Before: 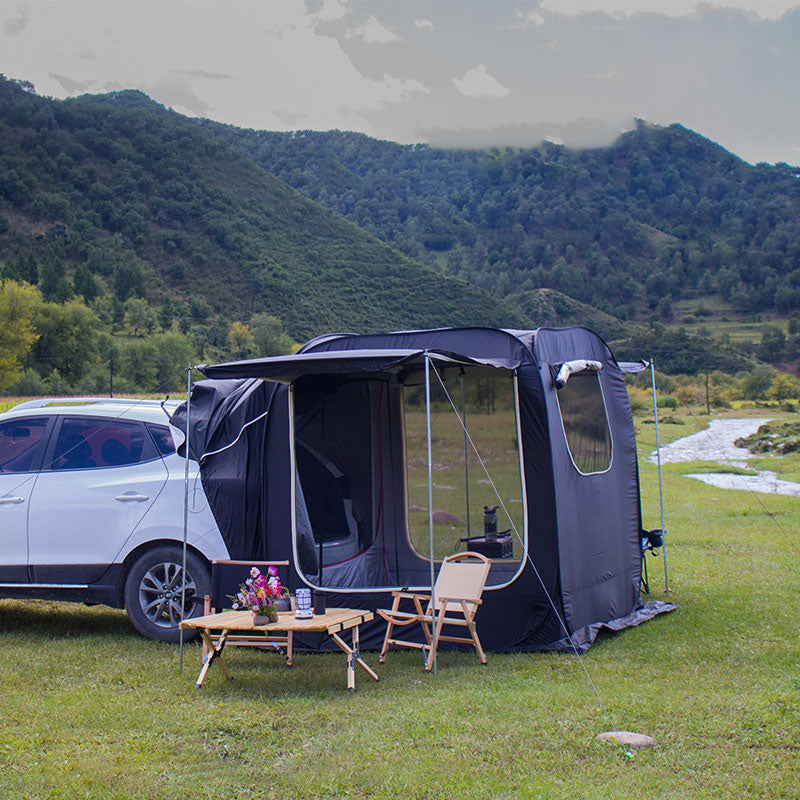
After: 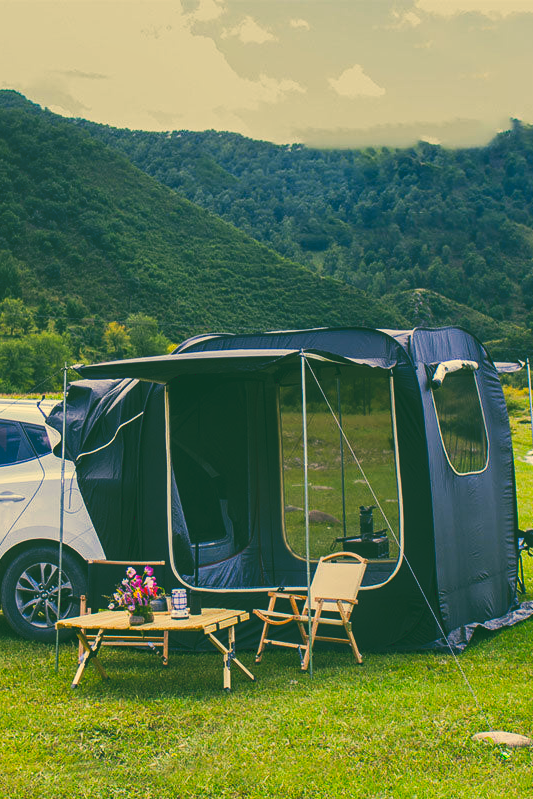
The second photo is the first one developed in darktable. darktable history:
local contrast: detail 109%
color correction: highlights a* 5.64, highlights b* 32.87, shadows a* -25.68, shadows b* 4.04
crop and rotate: left 15.592%, right 17.762%
tone curve: curves: ch0 [(0, 0) (0.003, 0.183) (0.011, 0.183) (0.025, 0.184) (0.044, 0.188) (0.069, 0.197) (0.1, 0.204) (0.136, 0.212) (0.177, 0.226) (0.224, 0.24) (0.277, 0.273) (0.335, 0.322) (0.399, 0.388) (0.468, 0.468) (0.543, 0.579) (0.623, 0.686) (0.709, 0.792) (0.801, 0.877) (0.898, 0.939) (1, 1)], preserve colors none
